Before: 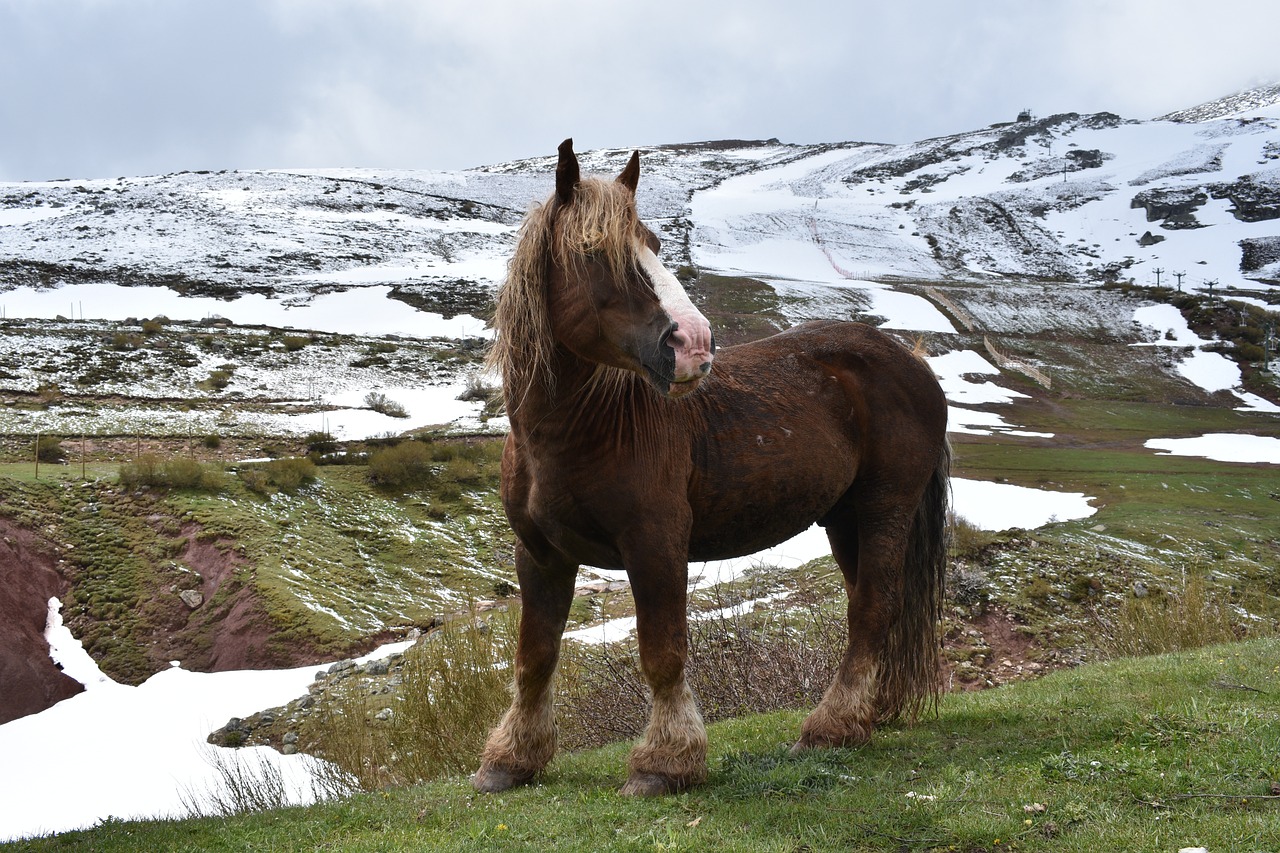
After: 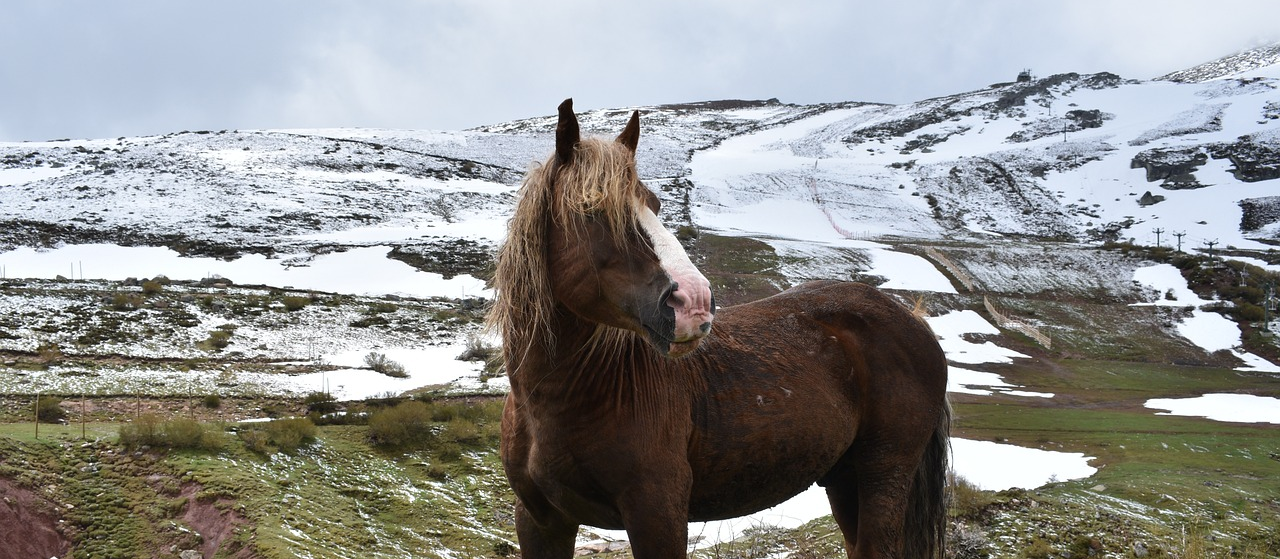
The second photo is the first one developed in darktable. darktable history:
base curve: preserve colors none
crop and rotate: top 4.848%, bottom 29.503%
